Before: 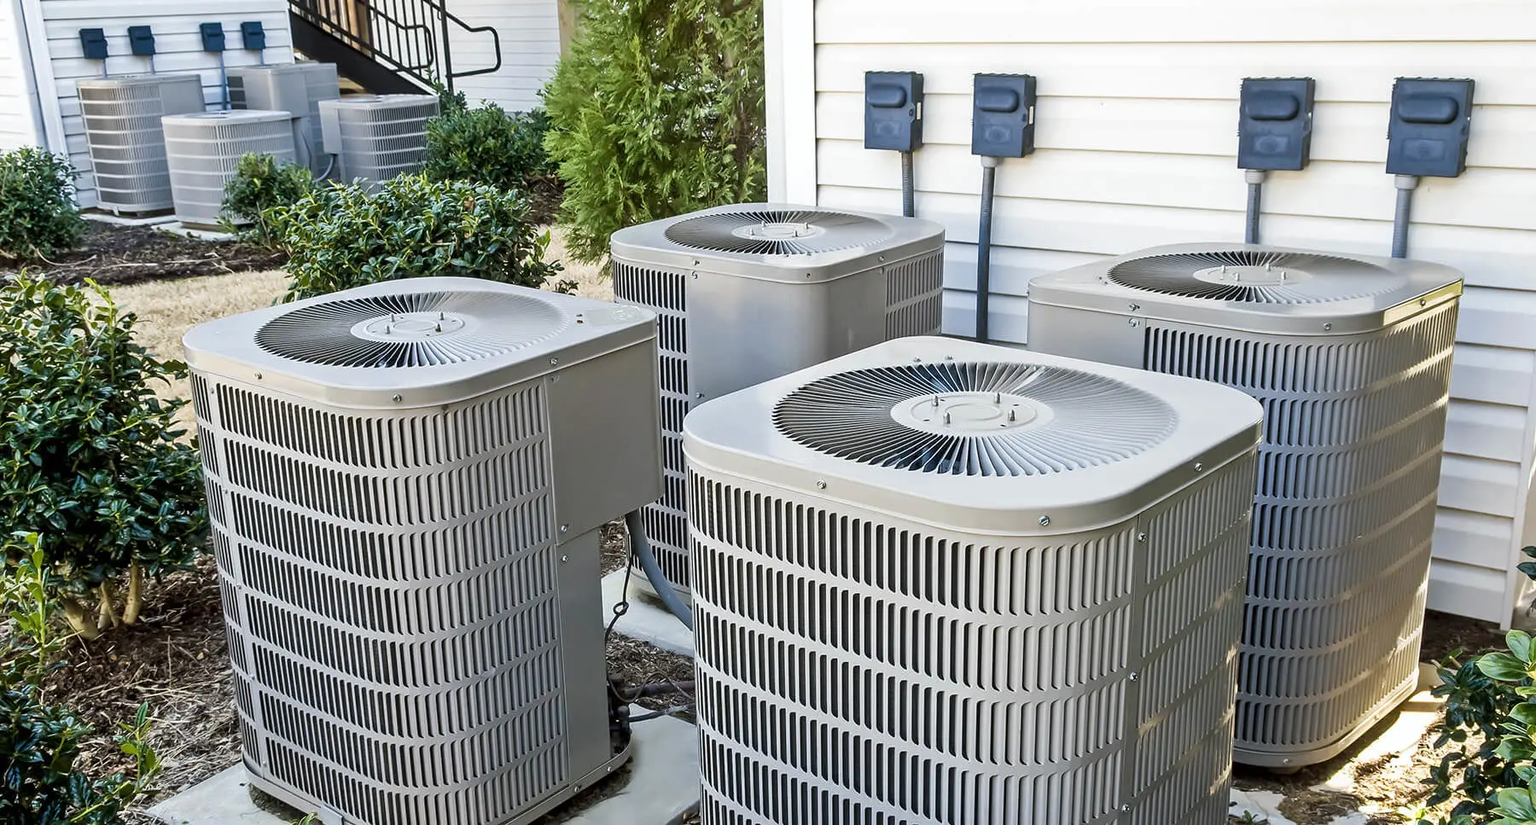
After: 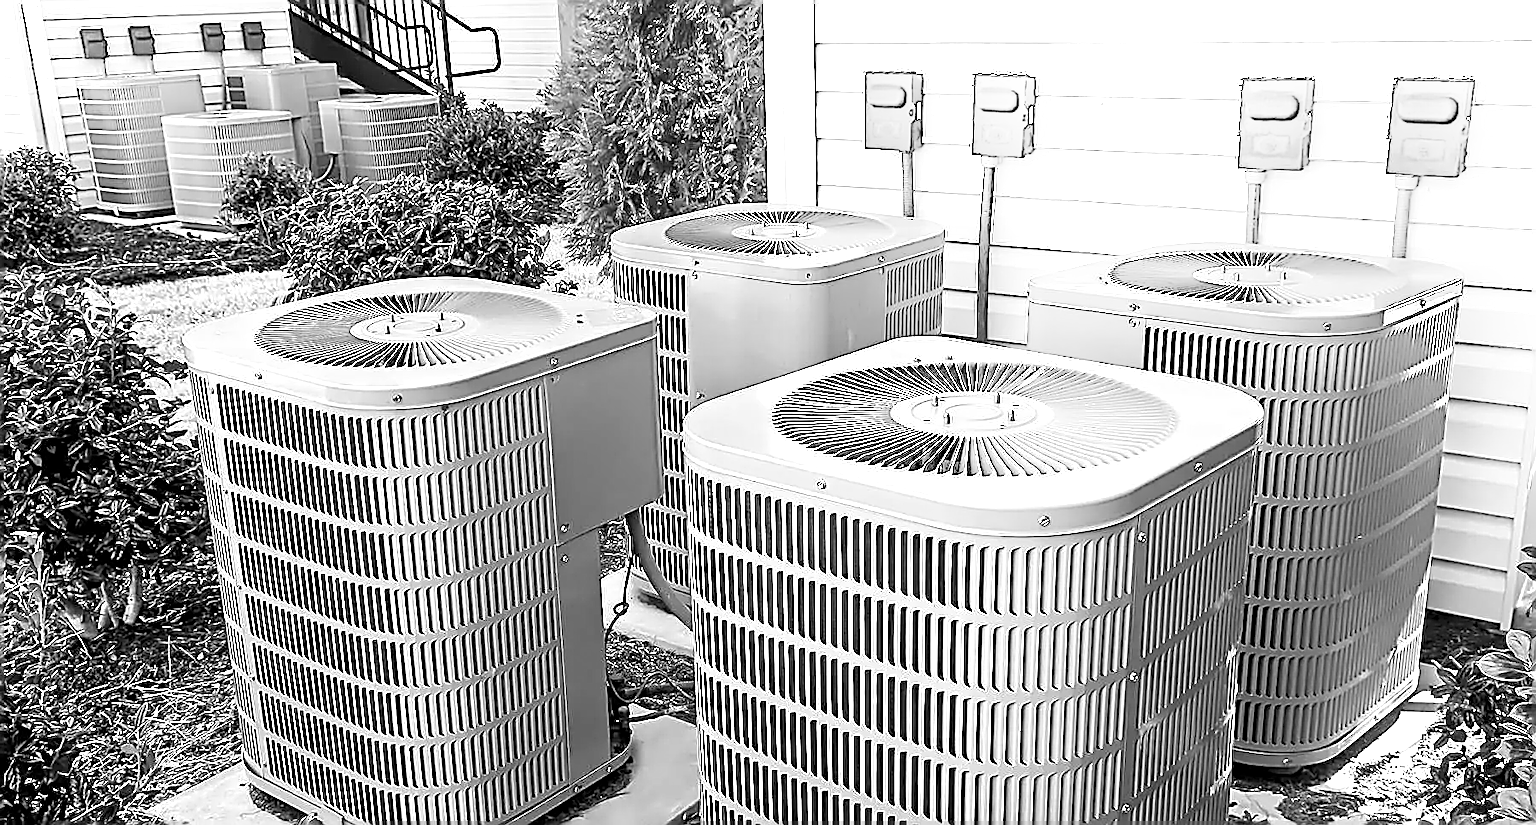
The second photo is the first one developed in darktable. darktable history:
exposure: black level correction 0.001, exposure 0.5 EV, compensate exposure bias true, compensate highlight preservation false
sharpen: amount 2
shadows and highlights: highlights 70.7, soften with gaussian
monochrome: on, module defaults
